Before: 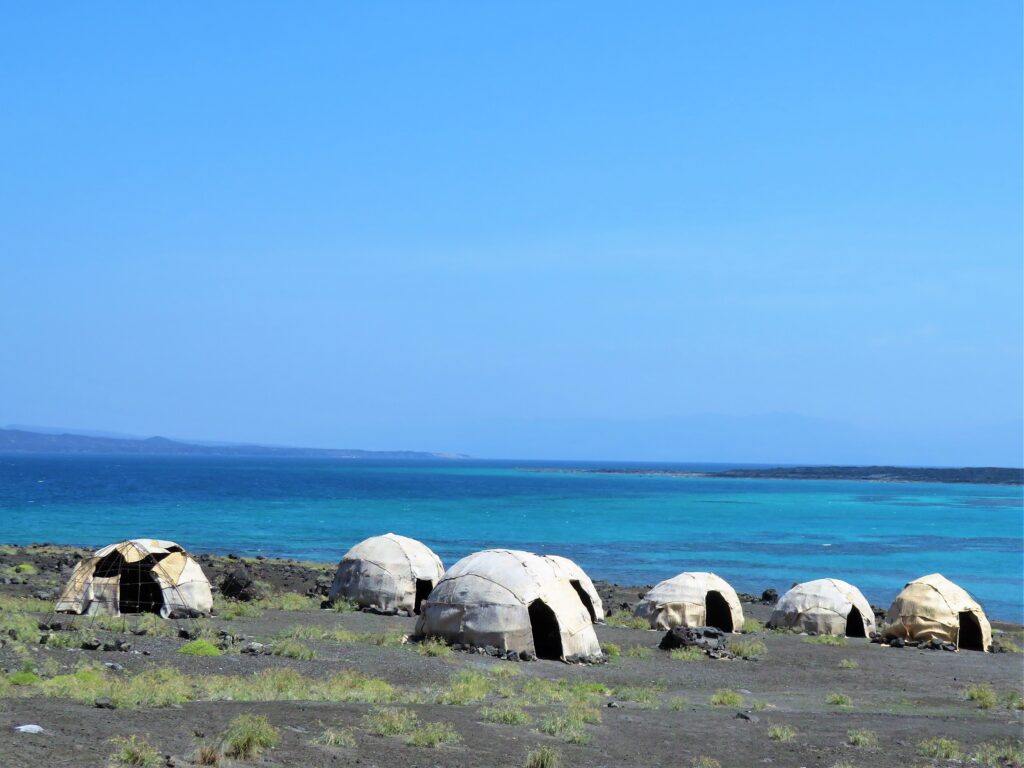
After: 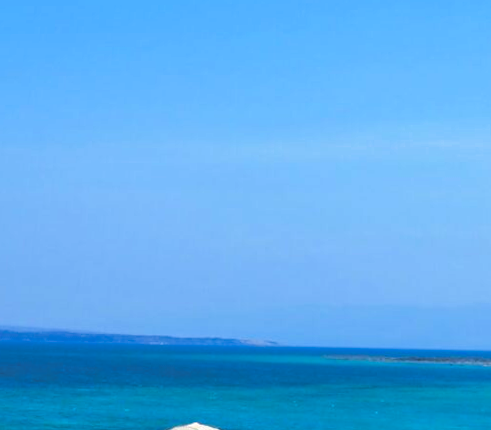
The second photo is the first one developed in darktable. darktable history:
crop: left 20.248%, top 10.86%, right 35.675%, bottom 34.321%
haze removal: on, module defaults
rotate and perspective: rotation 0.128°, lens shift (vertical) -0.181, lens shift (horizontal) -0.044, shear 0.001, automatic cropping off
split-toning: shadows › hue 205.2°, shadows › saturation 0.29, highlights › hue 50.4°, highlights › saturation 0.38, balance -49.9
color balance rgb: perceptual saturation grading › global saturation 20%, perceptual saturation grading › highlights -25%, perceptual saturation grading › shadows 50%
local contrast: detail 110%
white balance: emerald 1
